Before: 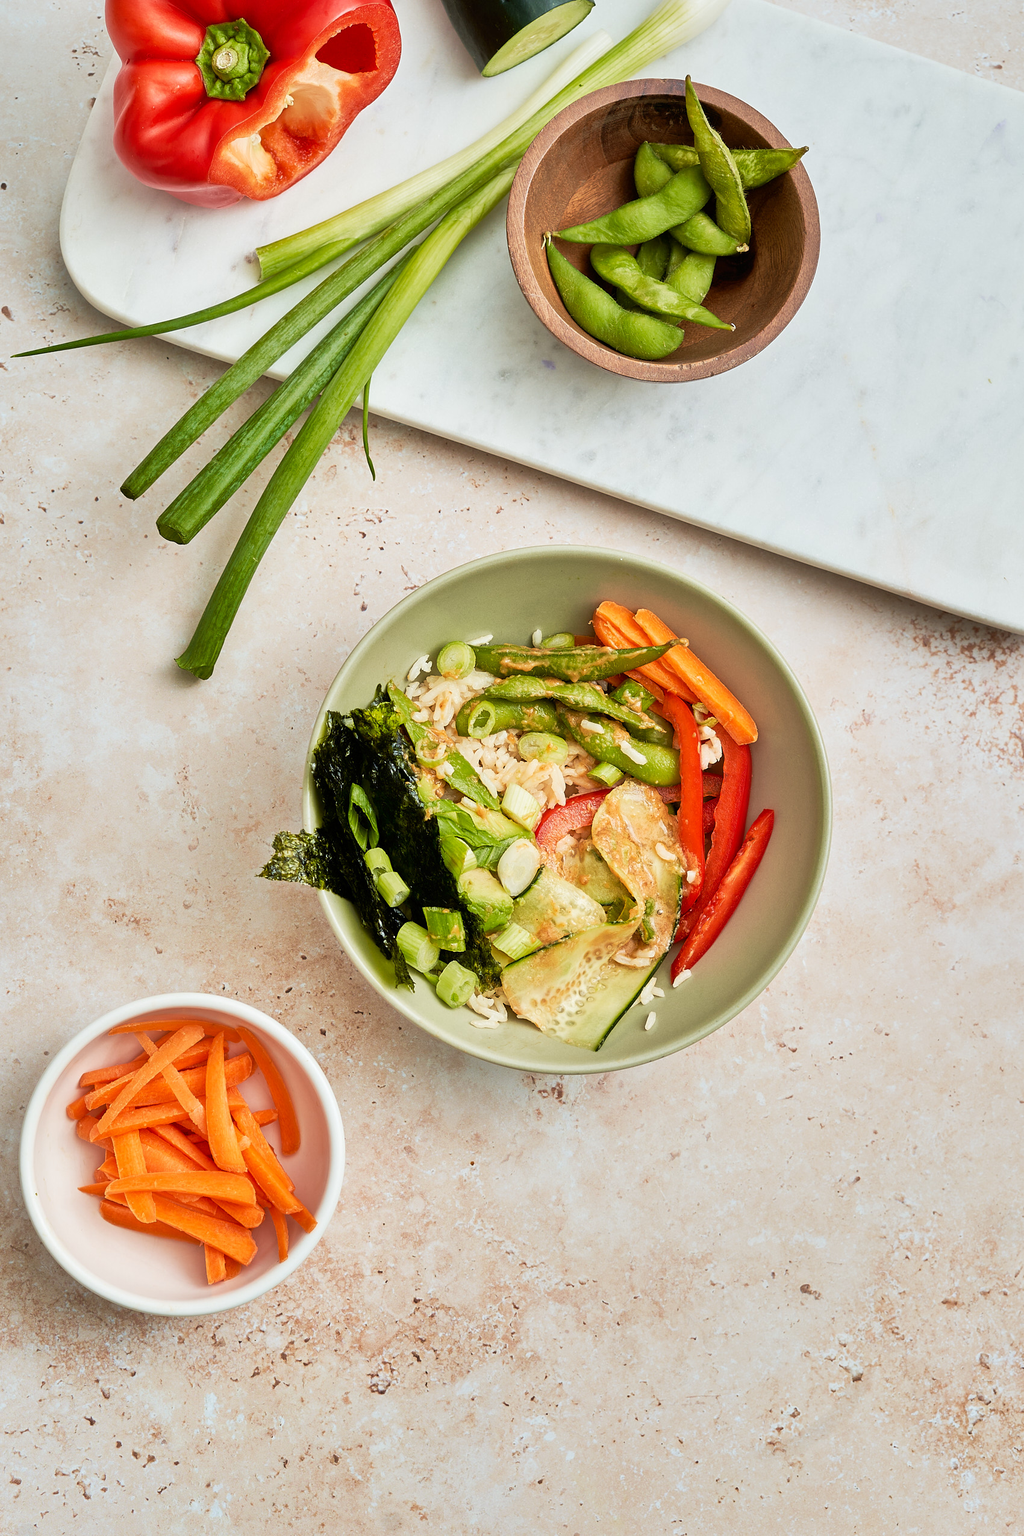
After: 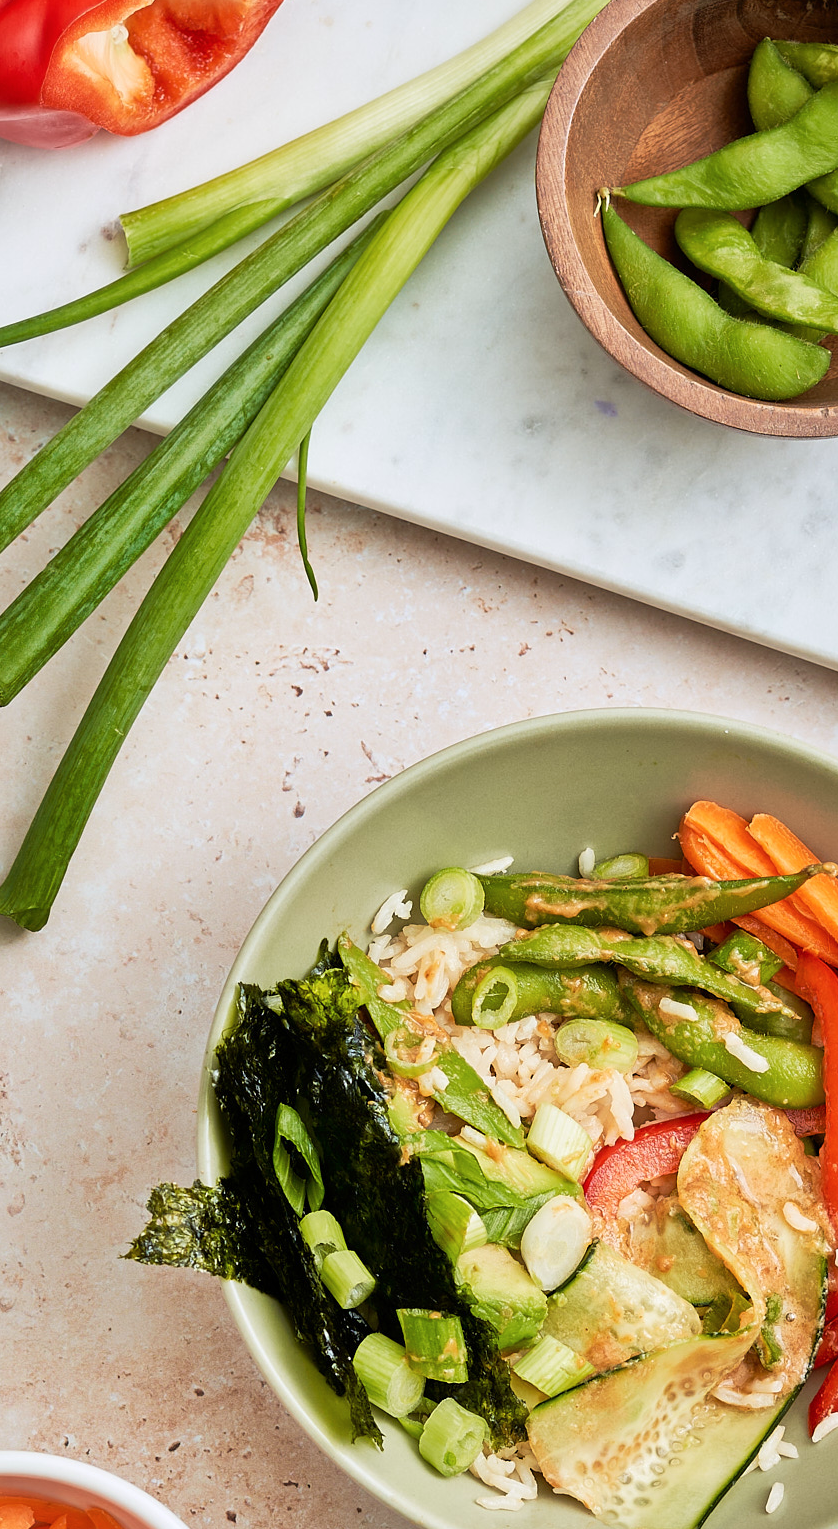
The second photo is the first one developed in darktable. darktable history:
color calibration: illuminant custom, x 0.349, y 0.365, temperature 4905.72 K
crop: left 17.942%, top 7.764%, right 32.764%, bottom 32.244%
